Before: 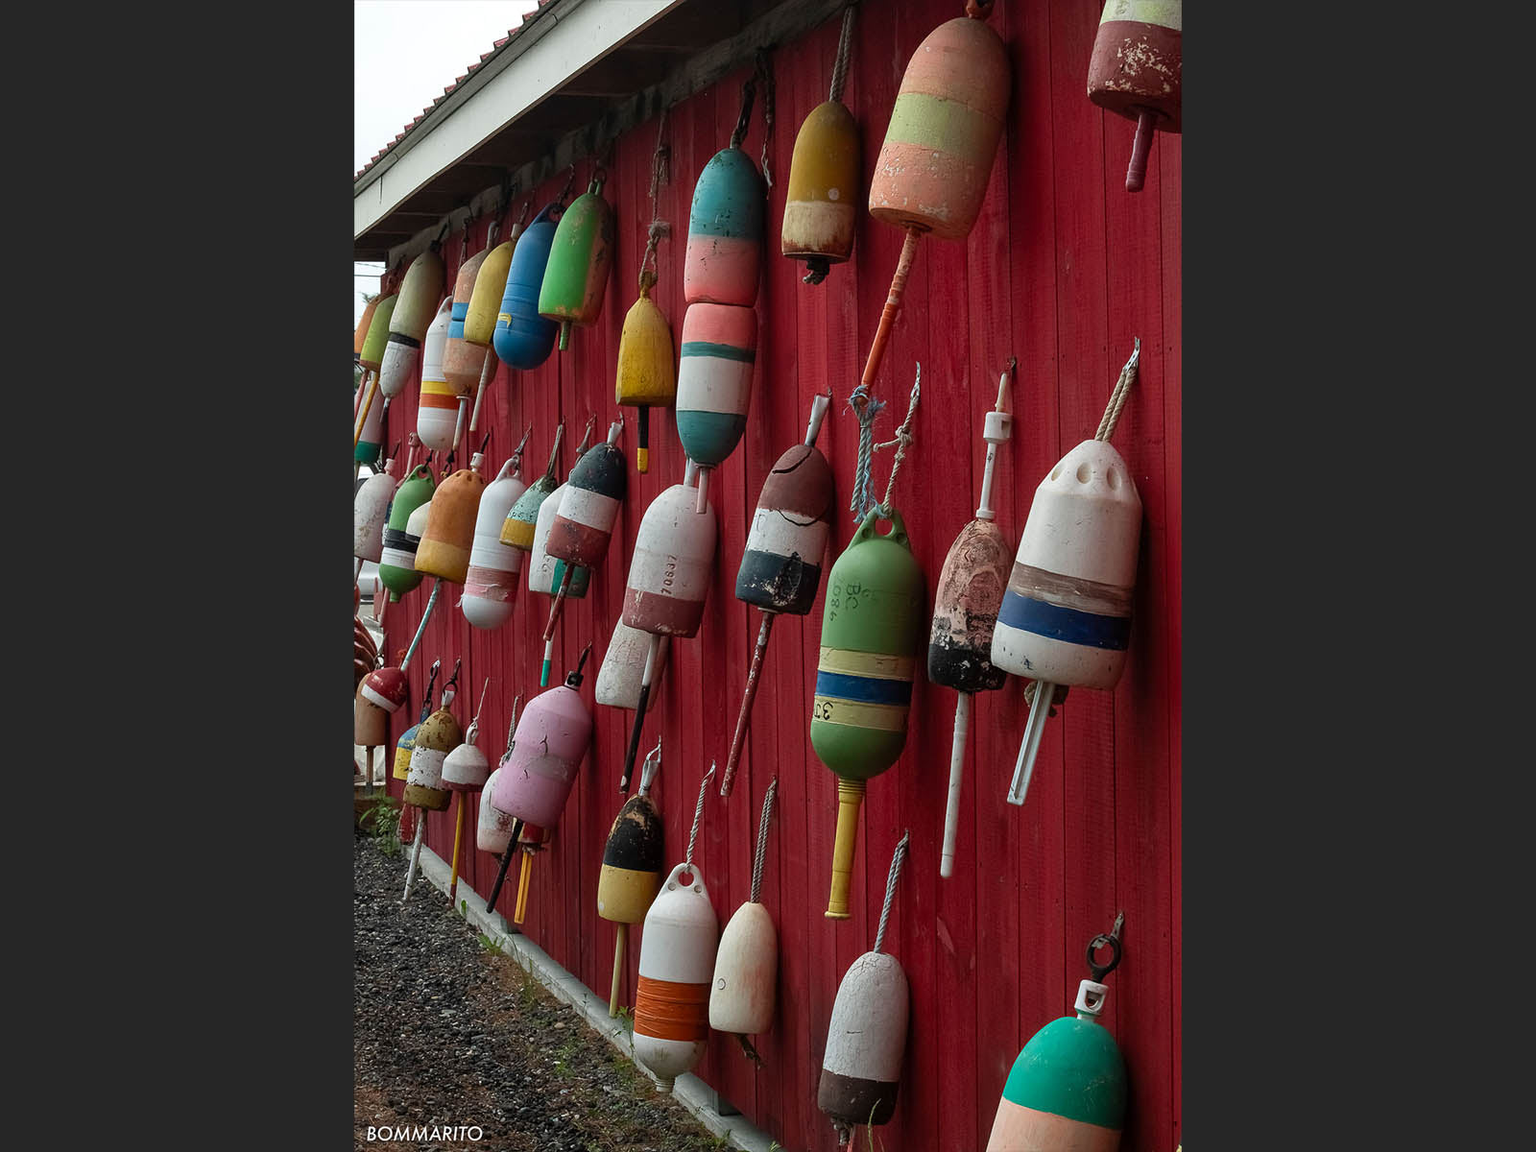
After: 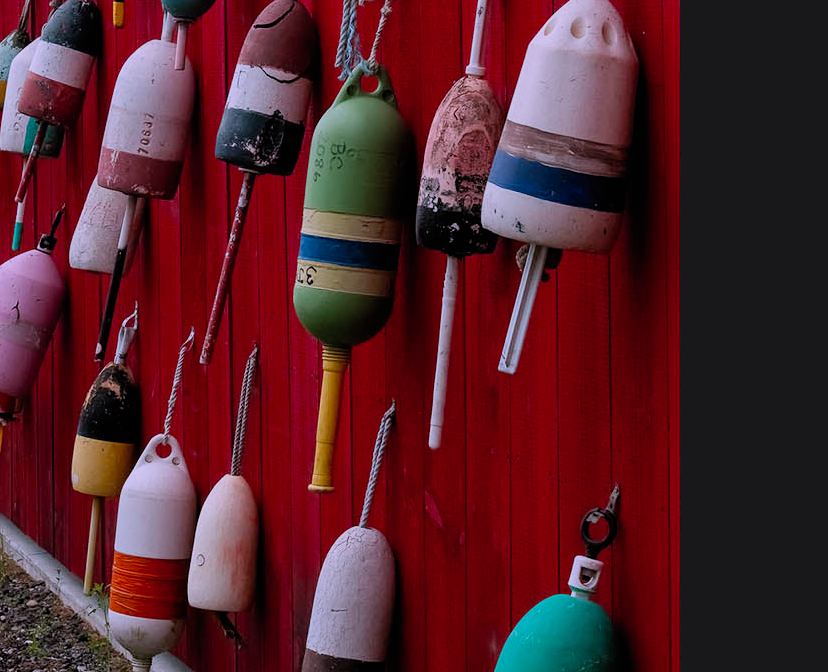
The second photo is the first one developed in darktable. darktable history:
color correction: highlights a* 15.03, highlights b* -25.07
filmic rgb: black relative exposure -7.75 EV, white relative exposure 4.4 EV, threshold 3 EV, hardness 3.76, latitude 38.11%, contrast 0.966, highlights saturation mix 10%, shadows ↔ highlights balance 4.59%, color science v4 (2020), enable highlight reconstruction true
crop: left 34.479%, top 38.822%, right 13.718%, bottom 5.172%
